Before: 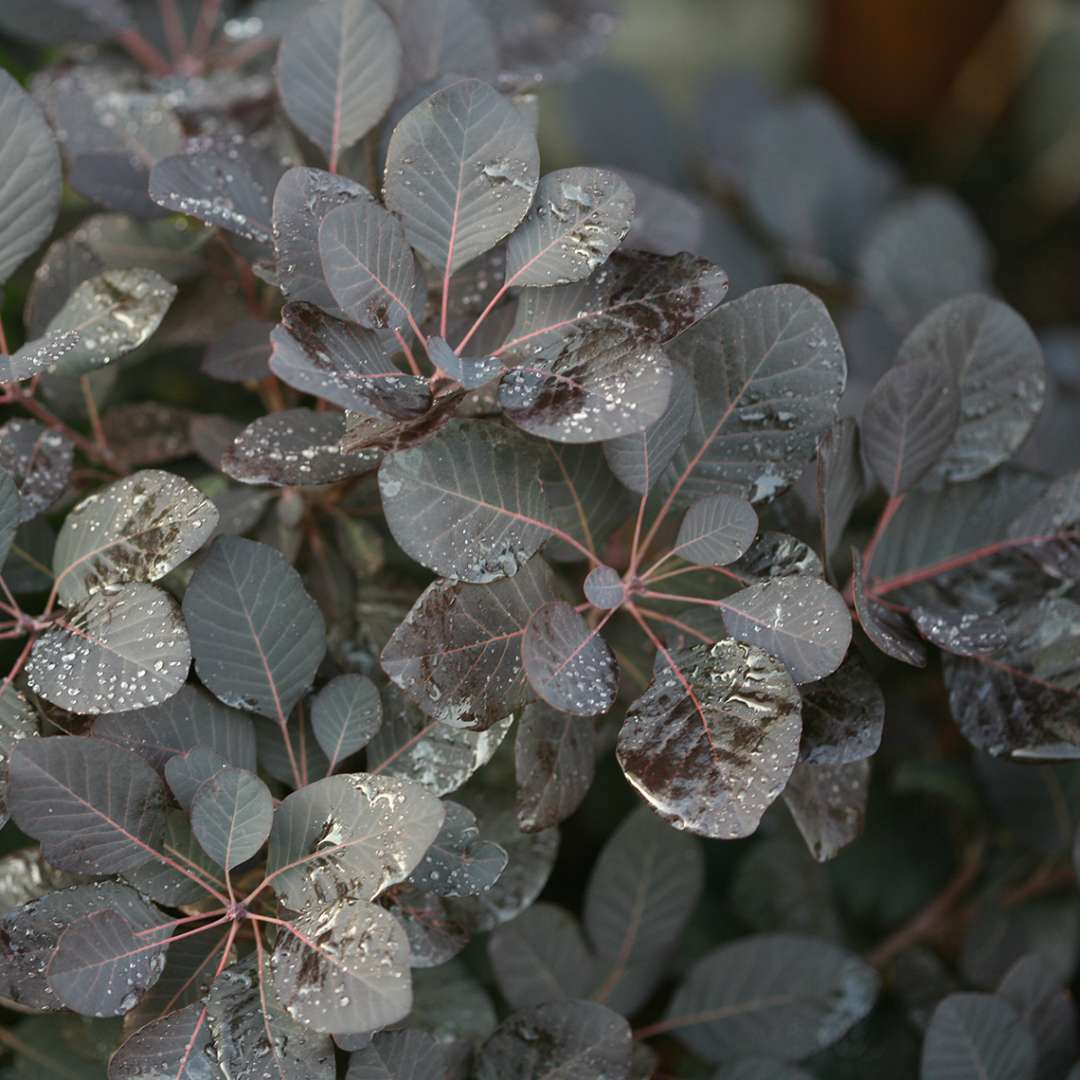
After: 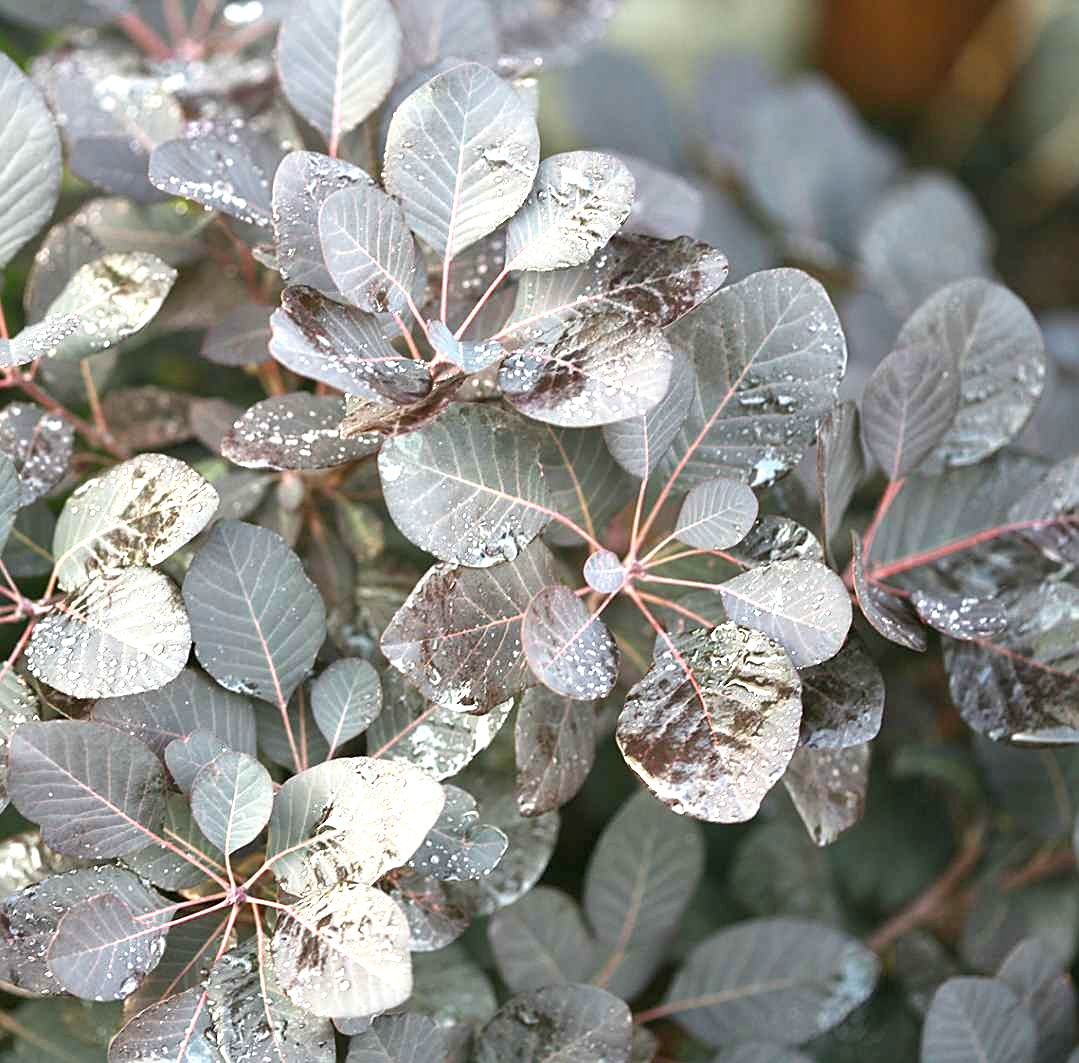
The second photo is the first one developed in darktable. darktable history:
exposure: black level correction 0.001, exposure 1.711 EV, compensate exposure bias true, compensate highlight preservation false
crop: top 1.485%, right 0.01%
shadows and highlights: shadows 37.44, highlights -27.92, soften with gaussian
sharpen: on, module defaults
